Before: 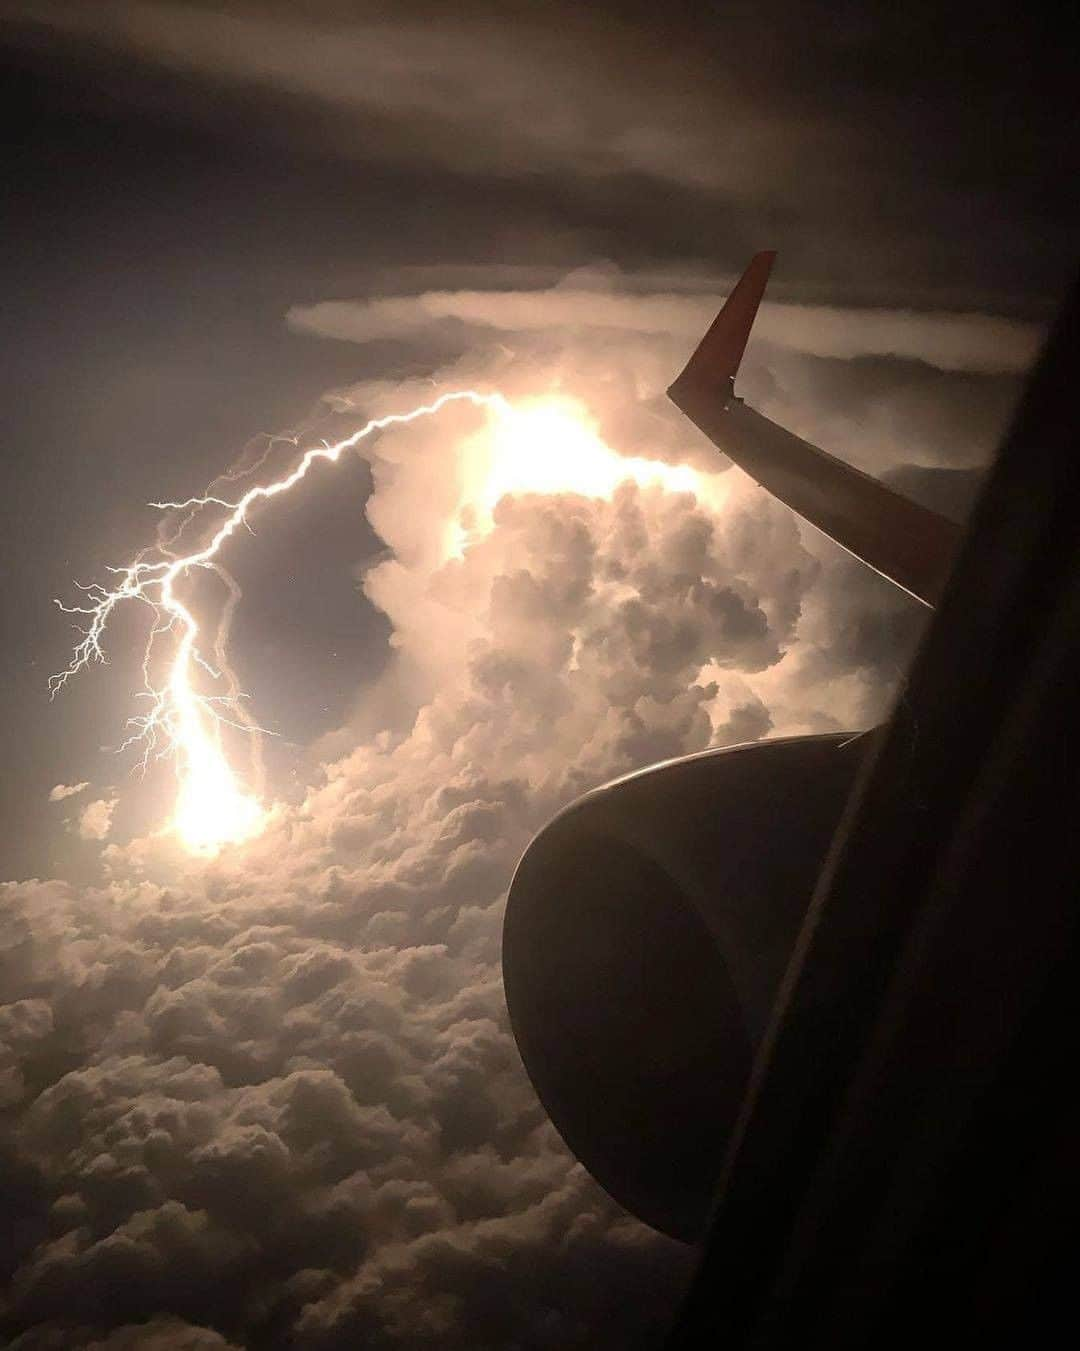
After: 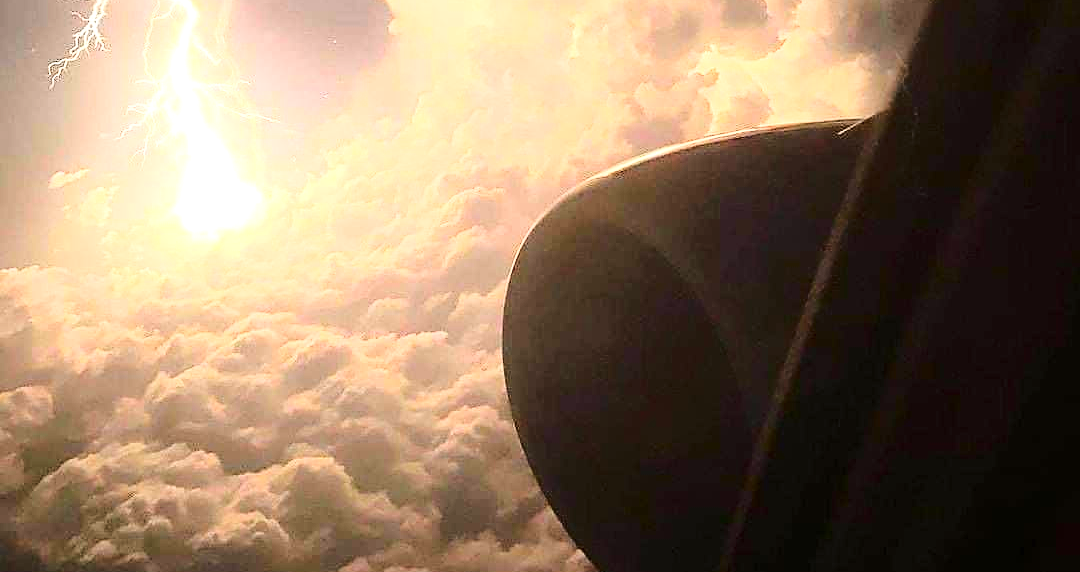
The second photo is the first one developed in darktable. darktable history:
sharpen: radius 1.449, amount 0.392, threshold 1.169
exposure: black level correction 0, exposure 1 EV, compensate highlight preservation false
base curve: curves: ch0 [(0, 0) (0.028, 0.03) (0.121, 0.232) (0.46, 0.748) (0.859, 0.968) (1, 1)]
contrast brightness saturation: brightness -0.024, saturation 0.335
crop: top 45.447%, bottom 12.199%
